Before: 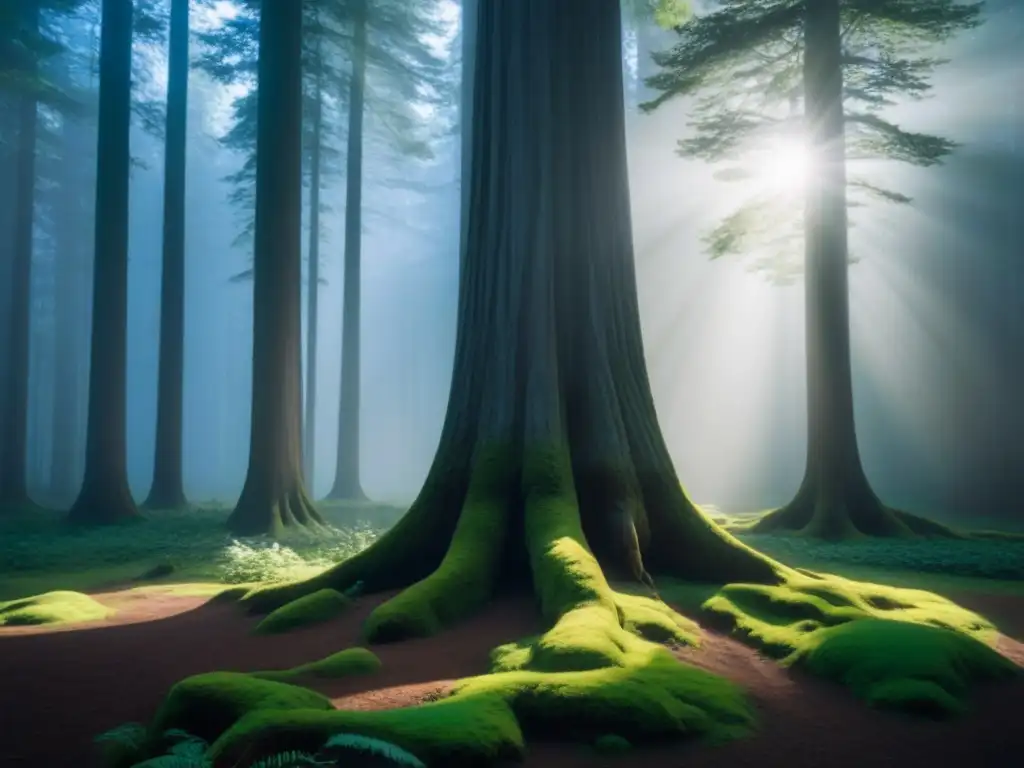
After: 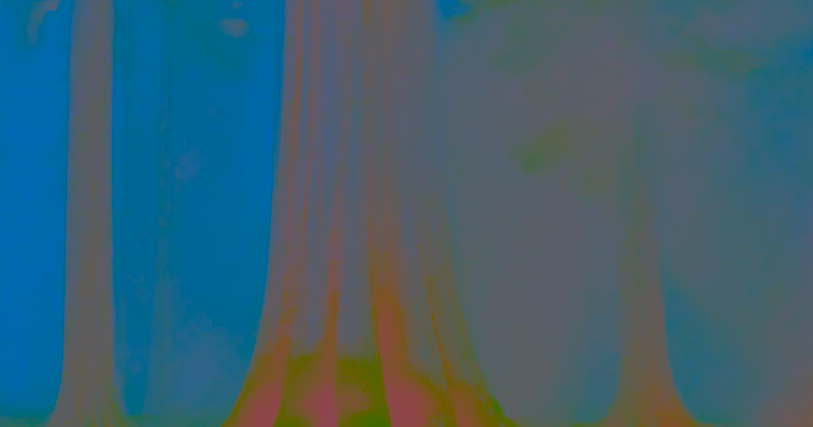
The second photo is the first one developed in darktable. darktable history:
local contrast: highlights 59%, detail 145%
contrast brightness saturation: contrast -0.99, brightness -0.17, saturation 0.75
color balance rgb: linear chroma grading › shadows -3%, linear chroma grading › highlights -4%
crop: left 18.38%, top 11.092%, right 2.134%, bottom 33.217%
color balance: lift [1, 1.015, 1.004, 0.985], gamma [1, 0.958, 0.971, 1.042], gain [1, 0.956, 0.977, 1.044]
